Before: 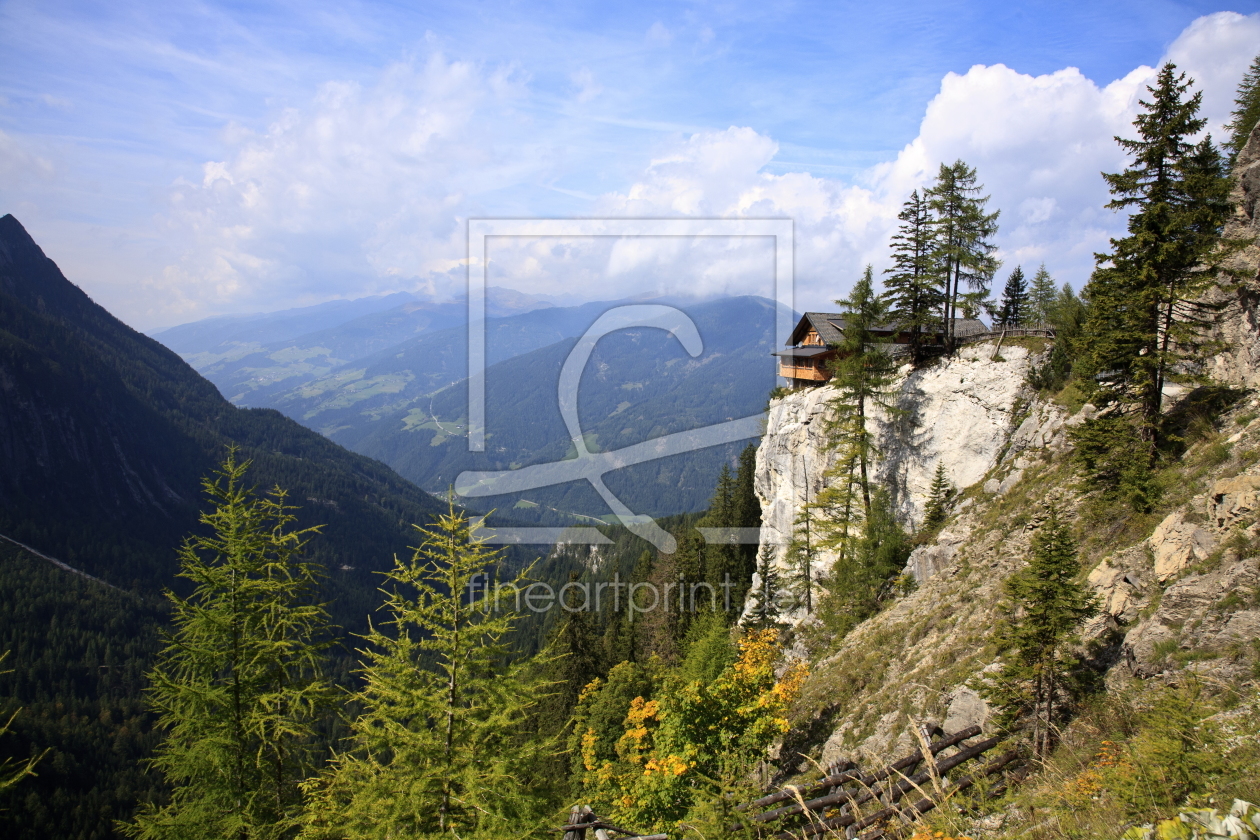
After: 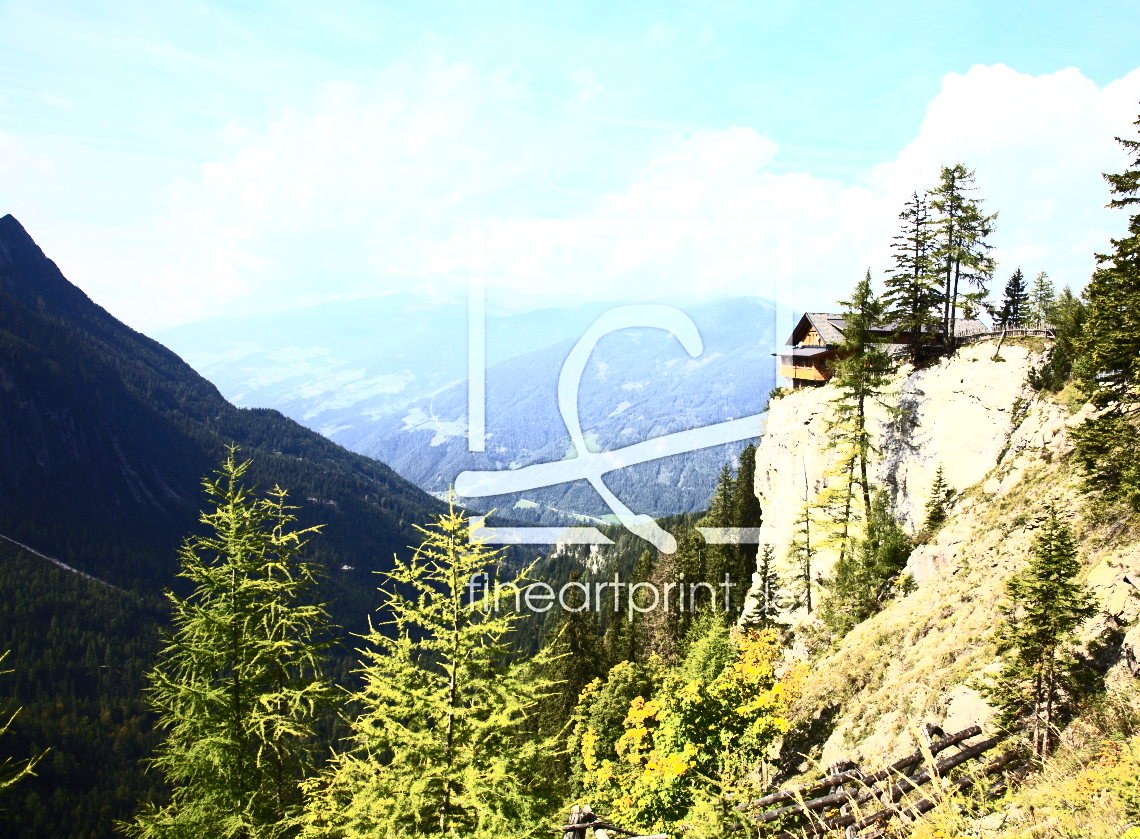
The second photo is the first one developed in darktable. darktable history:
exposure: black level correction 0, exposure 0.699 EV, compensate exposure bias true, compensate highlight preservation false
crop: right 9.507%, bottom 0.026%
contrast brightness saturation: contrast 0.634, brightness 0.344, saturation 0.146
